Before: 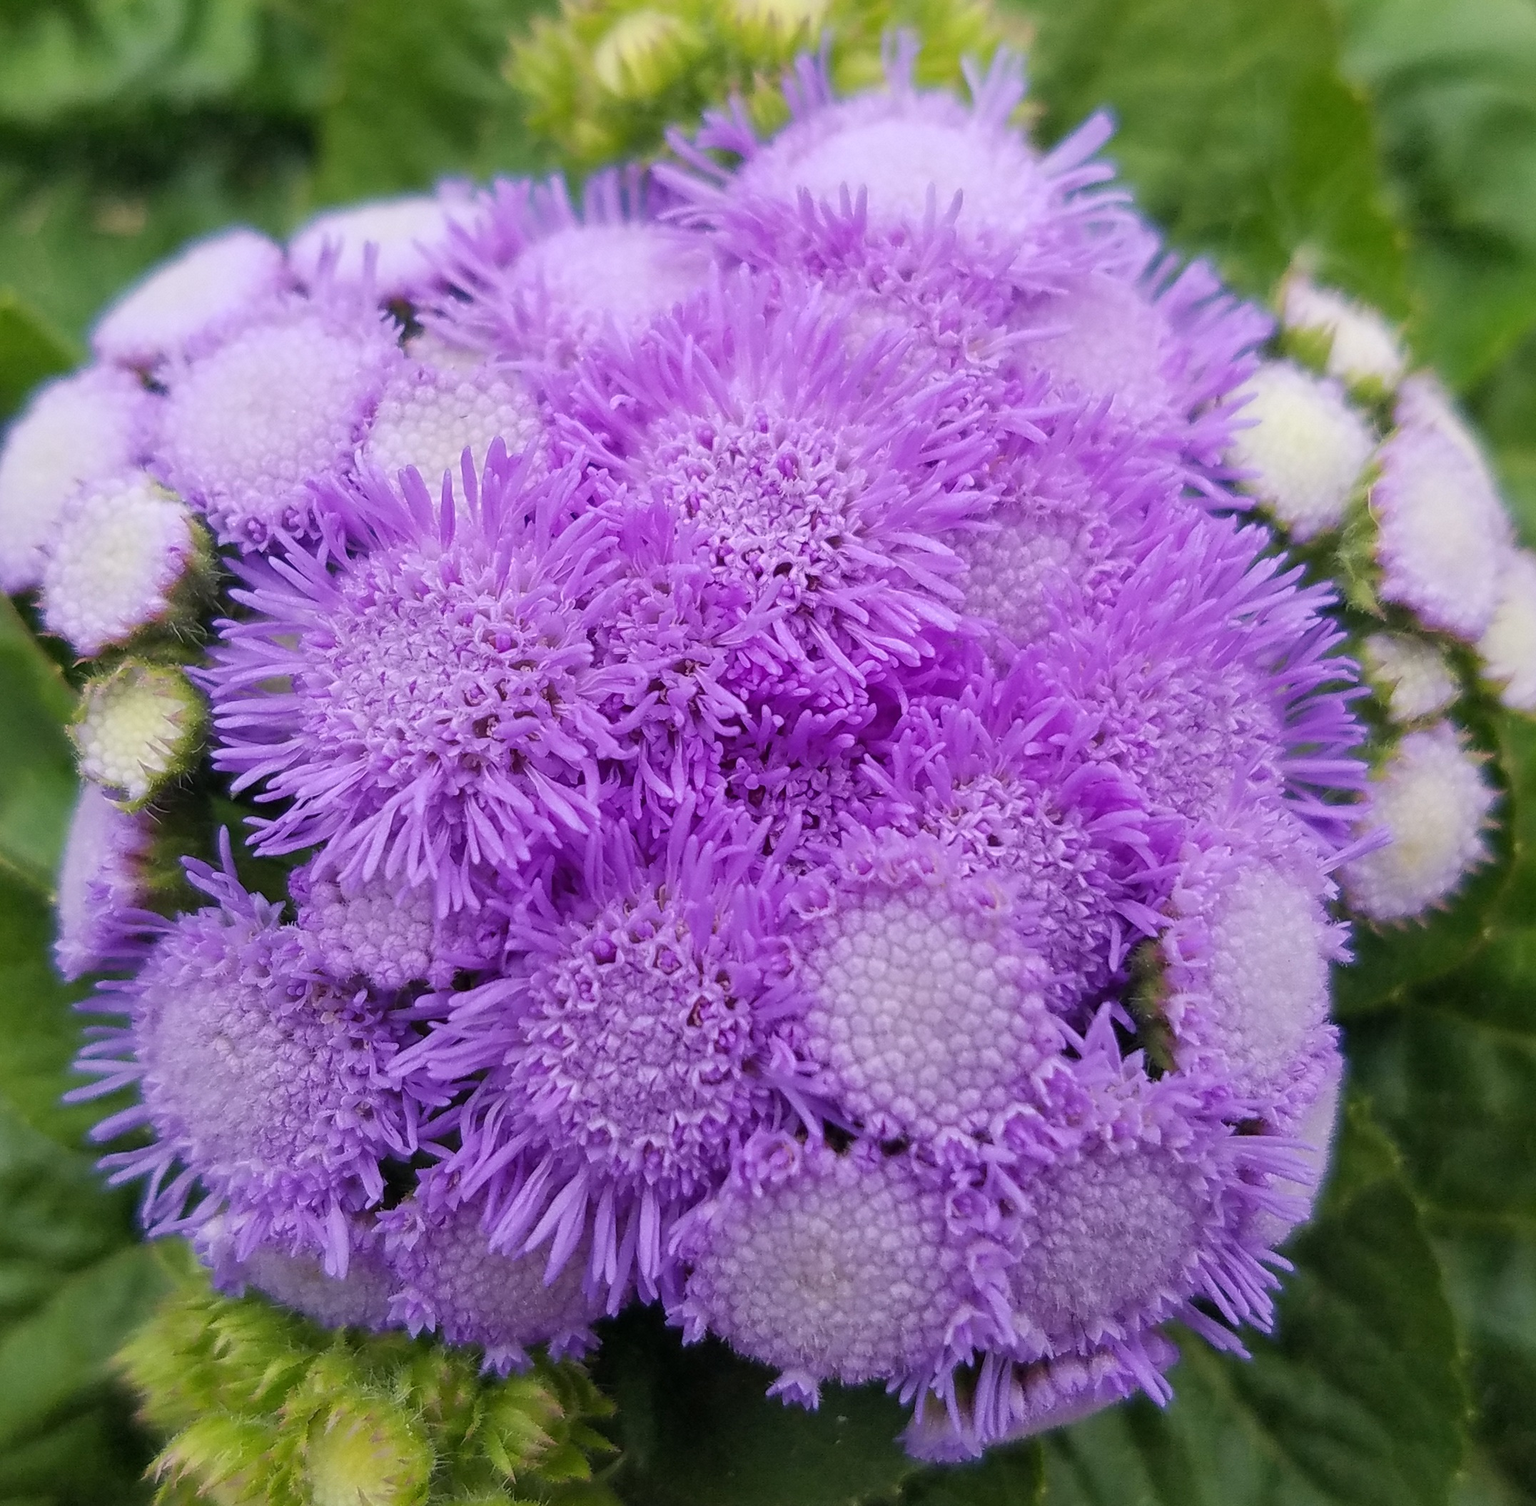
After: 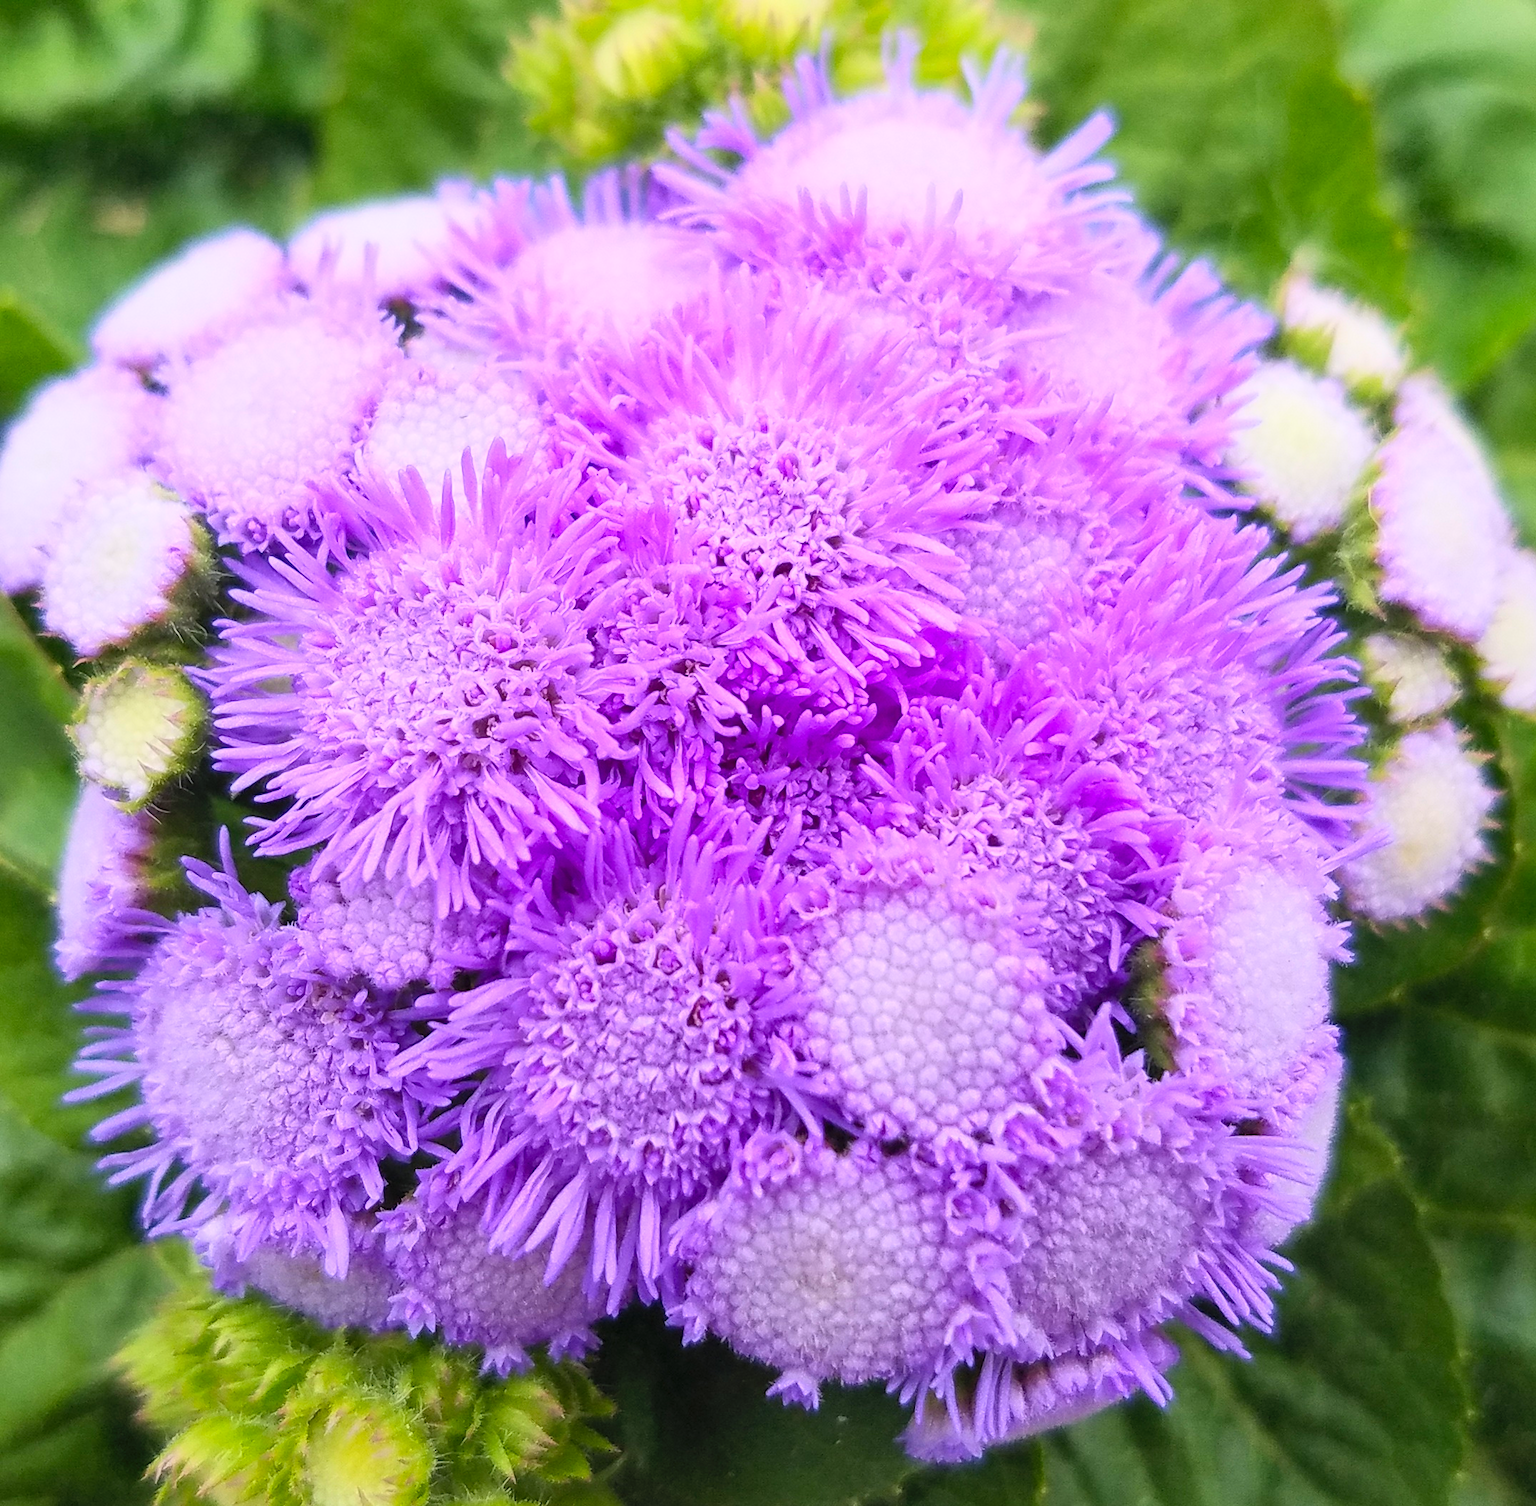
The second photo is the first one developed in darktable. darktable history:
contrast brightness saturation: contrast 0.244, brightness 0.254, saturation 0.389
